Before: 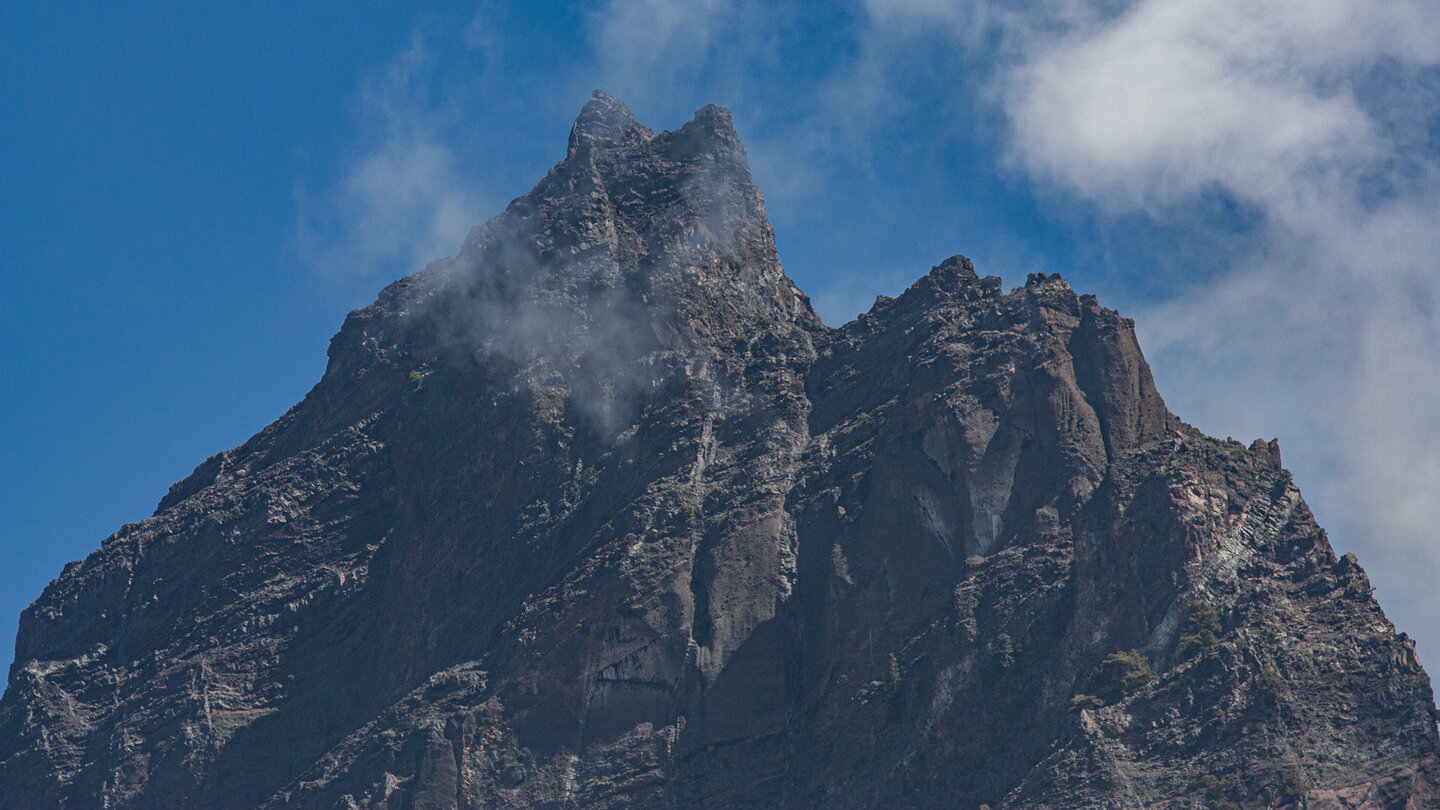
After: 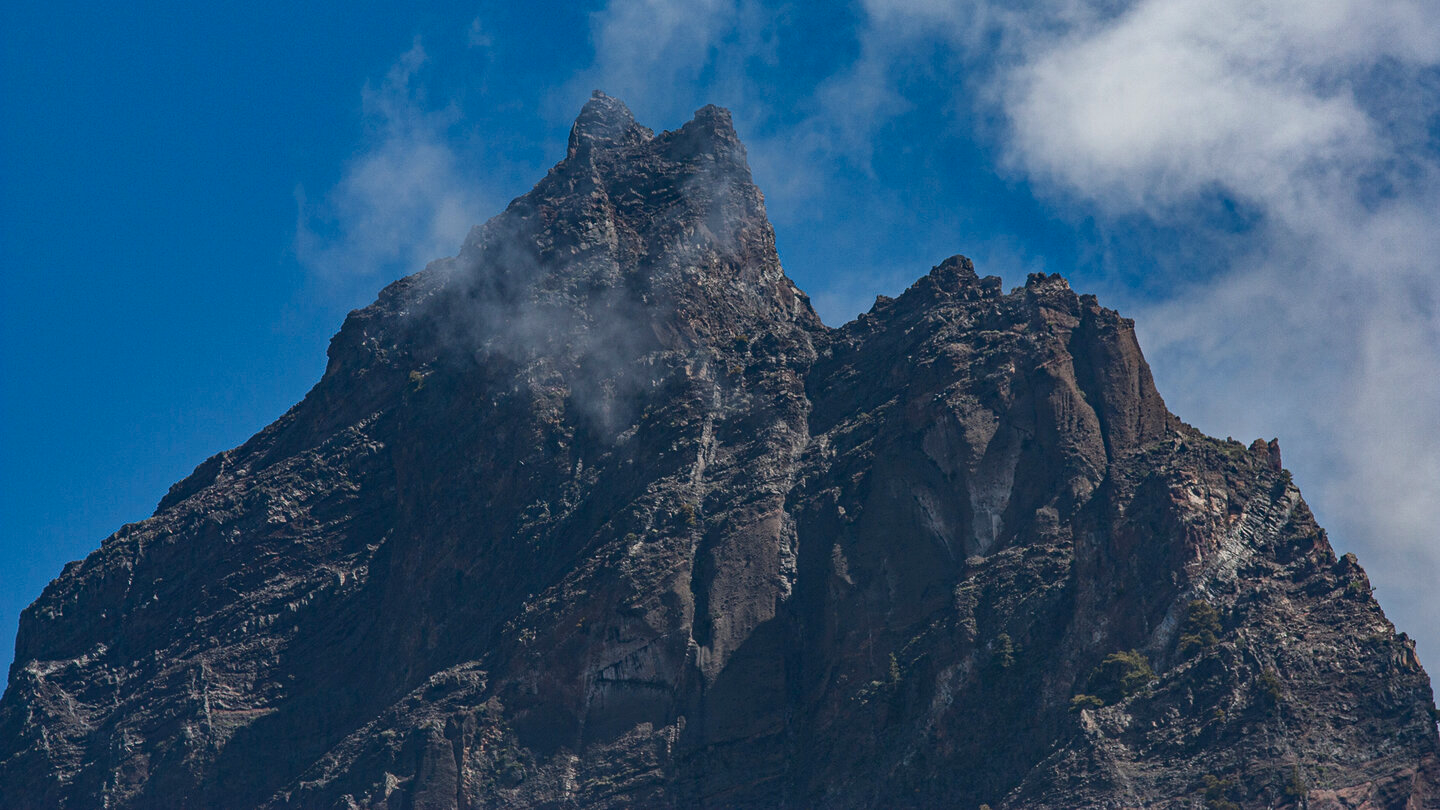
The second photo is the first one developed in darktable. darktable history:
contrast brightness saturation: contrast 0.13, brightness -0.05, saturation 0.16
white balance: red 1, blue 1
